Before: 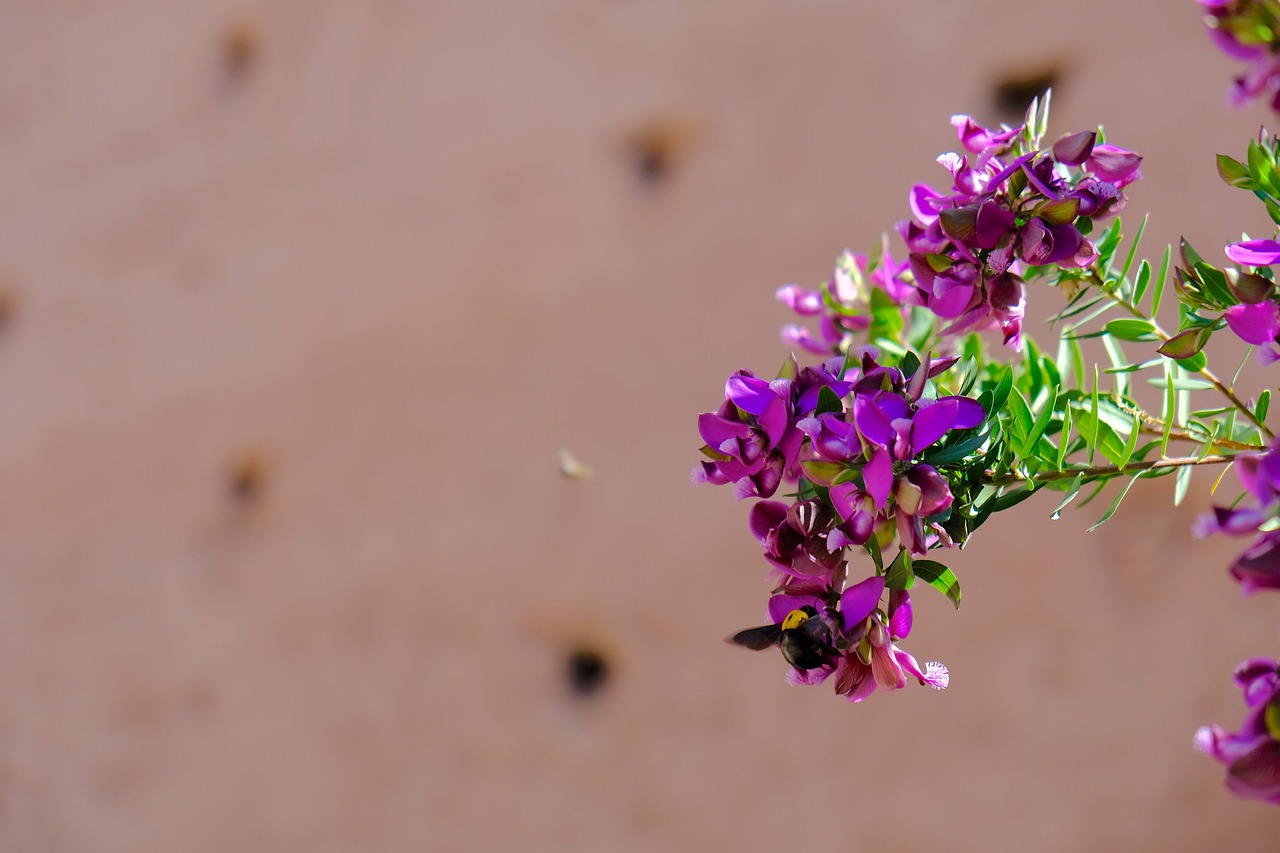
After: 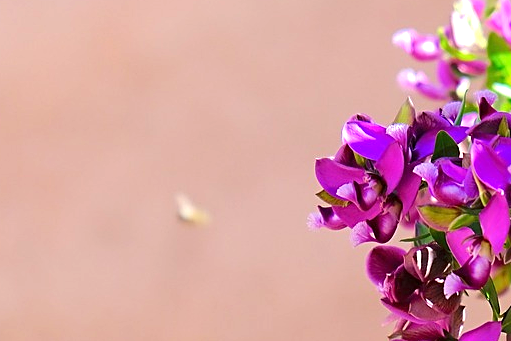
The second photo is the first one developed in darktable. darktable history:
crop: left 30%, top 30%, right 30%, bottom 30%
exposure: black level correction 0, exposure 0.877 EV, compensate exposure bias true, compensate highlight preservation false
sharpen: on, module defaults
